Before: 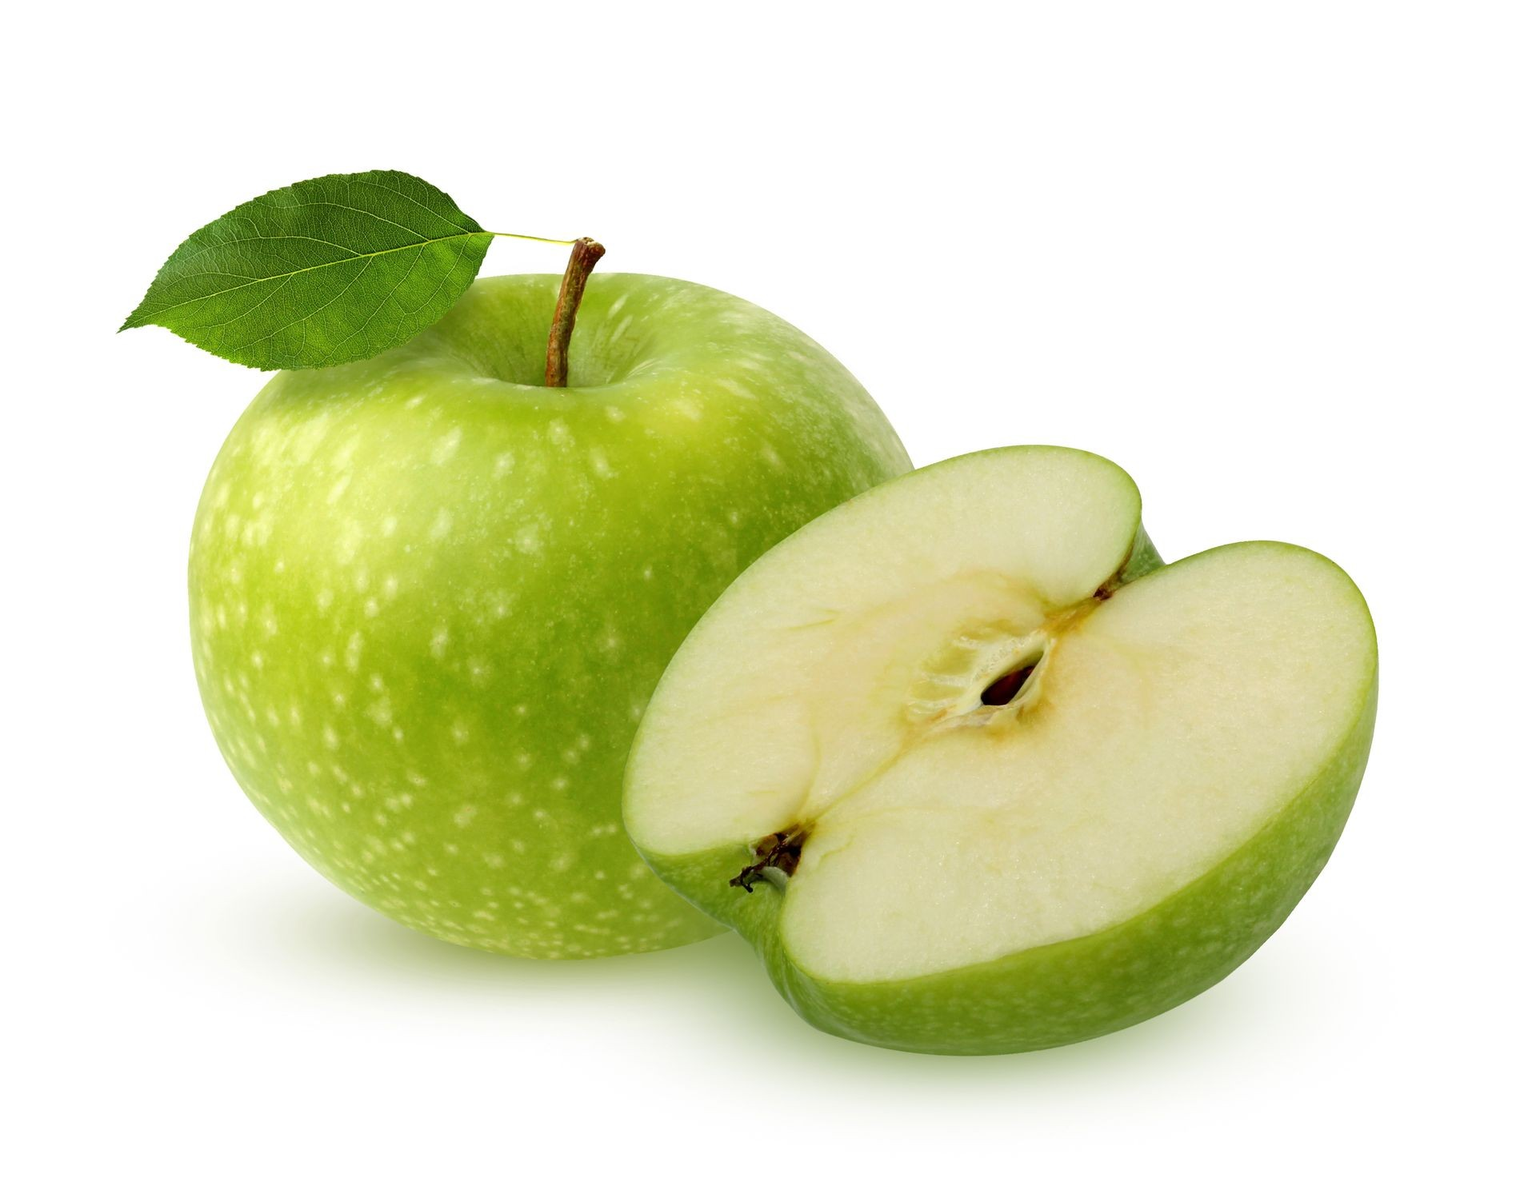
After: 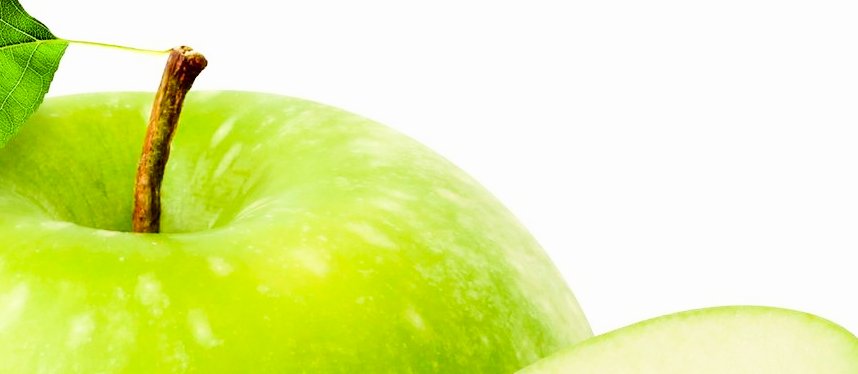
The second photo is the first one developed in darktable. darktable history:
filmic rgb: black relative exposure -16 EV, white relative exposure 4.97 EV, hardness 6.25
tone equalizer: -8 EV -0.417 EV, -7 EV -0.389 EV, -6 EV -0.333 EV, -5 EV -0.222 EV, -3 EV 0.222 EV, -2 EV 0.333 EV, -1 EV 0.389 EV, +0 EV 0.417 EV, edges refinement/feathering 500, mask exposure compensation -1.57 EV, preserve details no
color balance: lift [0.991, 1, 1, 1], gamma [0.996, 1, 1, 1], input saturation 98.52%, contrast 20.34%, output saturation 103.72%
exposure: exposure 0.64 EV, compensate highlight preservation false
crop: left 28.64%, top 16.832%, right 26.637%, bottom 58.055%
